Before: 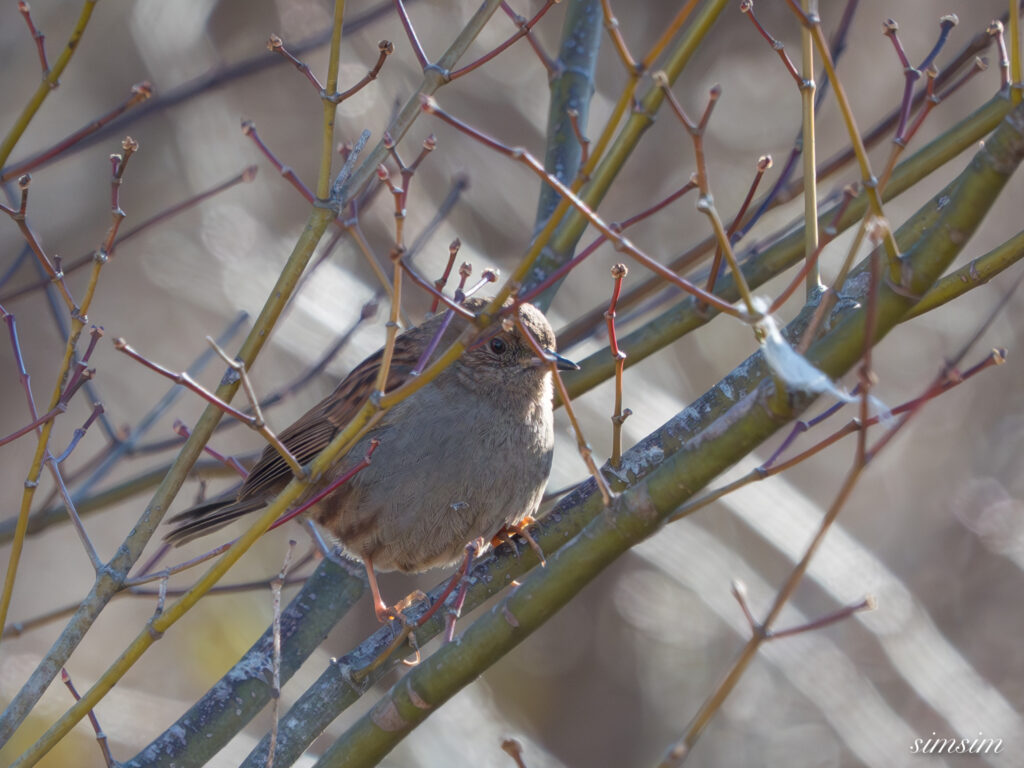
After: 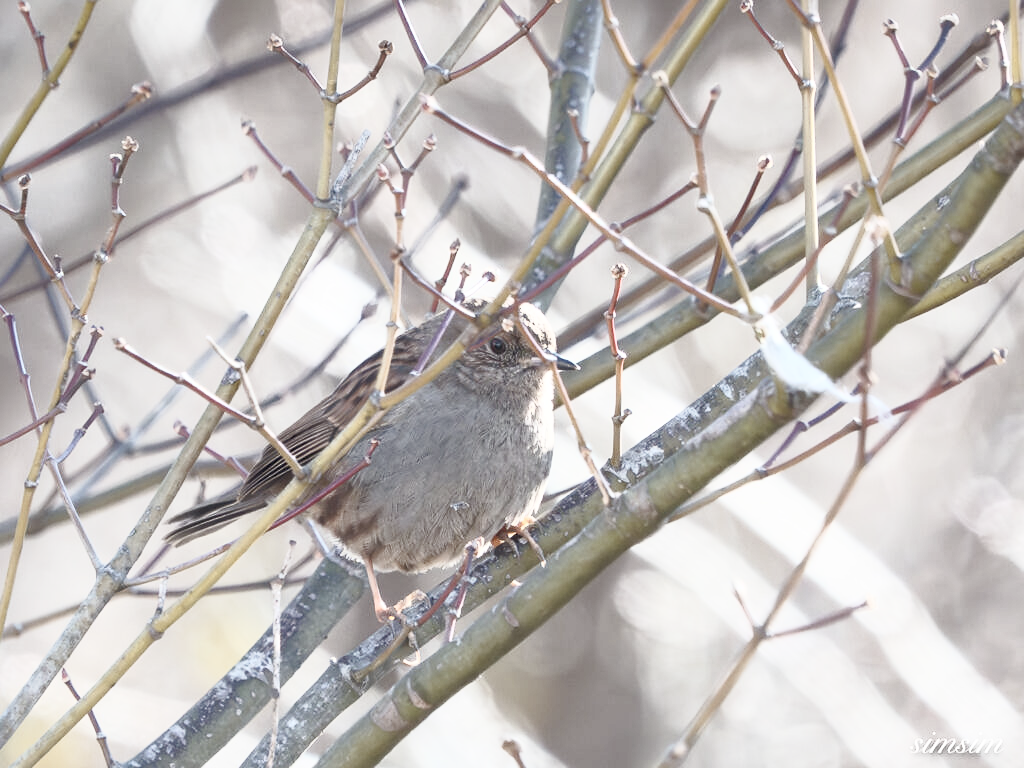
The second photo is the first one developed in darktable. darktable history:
sharpen: radius 1, threshold 1
tone curve: curves: ch0 [(0, 0) (0.003, 0.004) (0.011, 0.014) (0.025, 0.032) (0.044, 0.057) (0.069, 0.089) (0.1, 0.128) (0.136, 0.174) (0.177, 0.227) (0.224, 0.287) (0.277, 0.354) (0.335, 0.427) (0.399, 0.507) (0.468, 0.582) (0.543, 0.653) (0.623, 0.726) (0.709, 0.799) (0.801, 0.876) (0.898, 0.937) (1, 1)], preserve colors none
contrast brightness saturation: contrast 0.57, brightness 0.57, saturation -0.34
